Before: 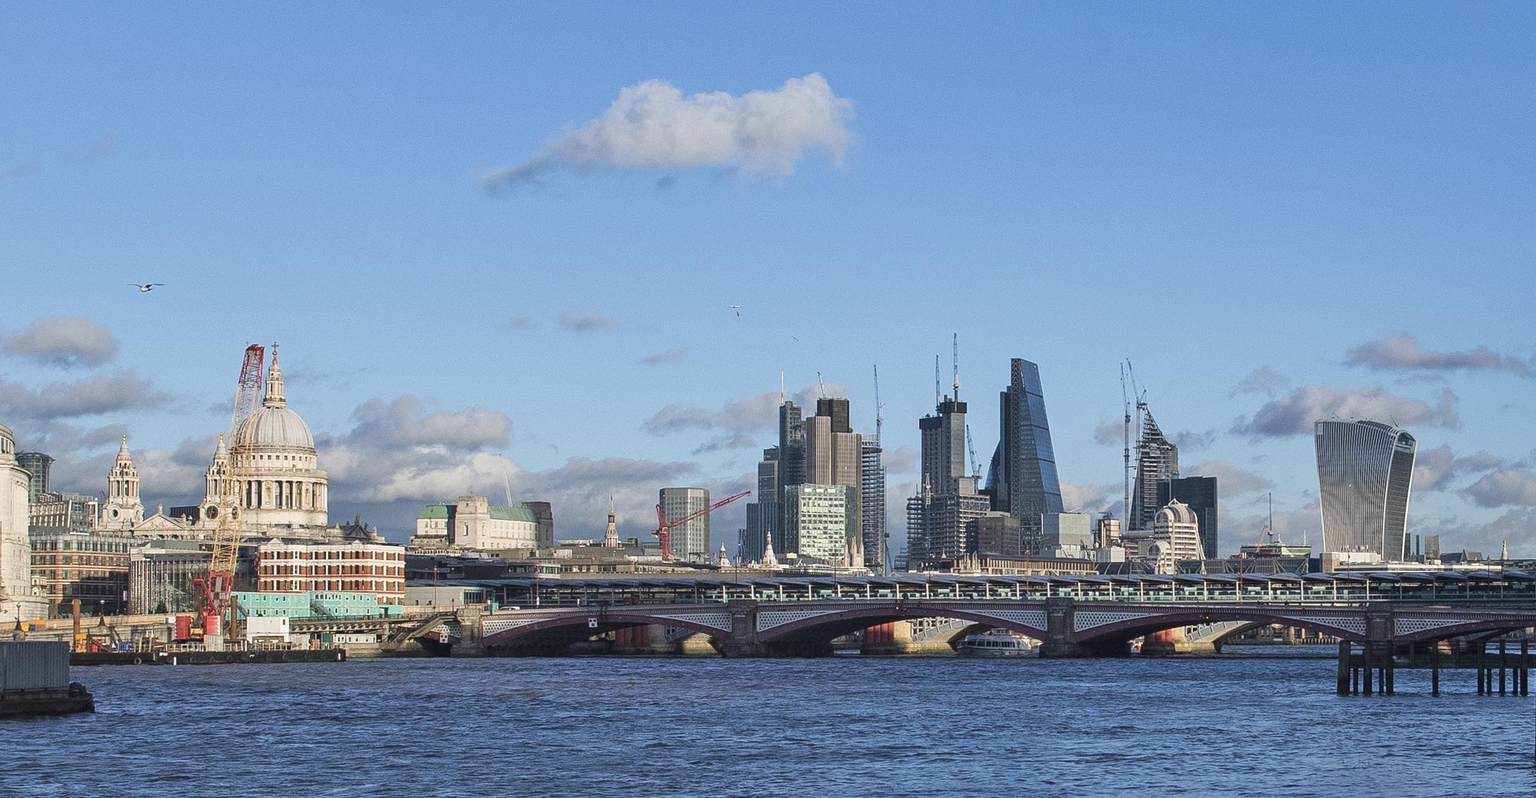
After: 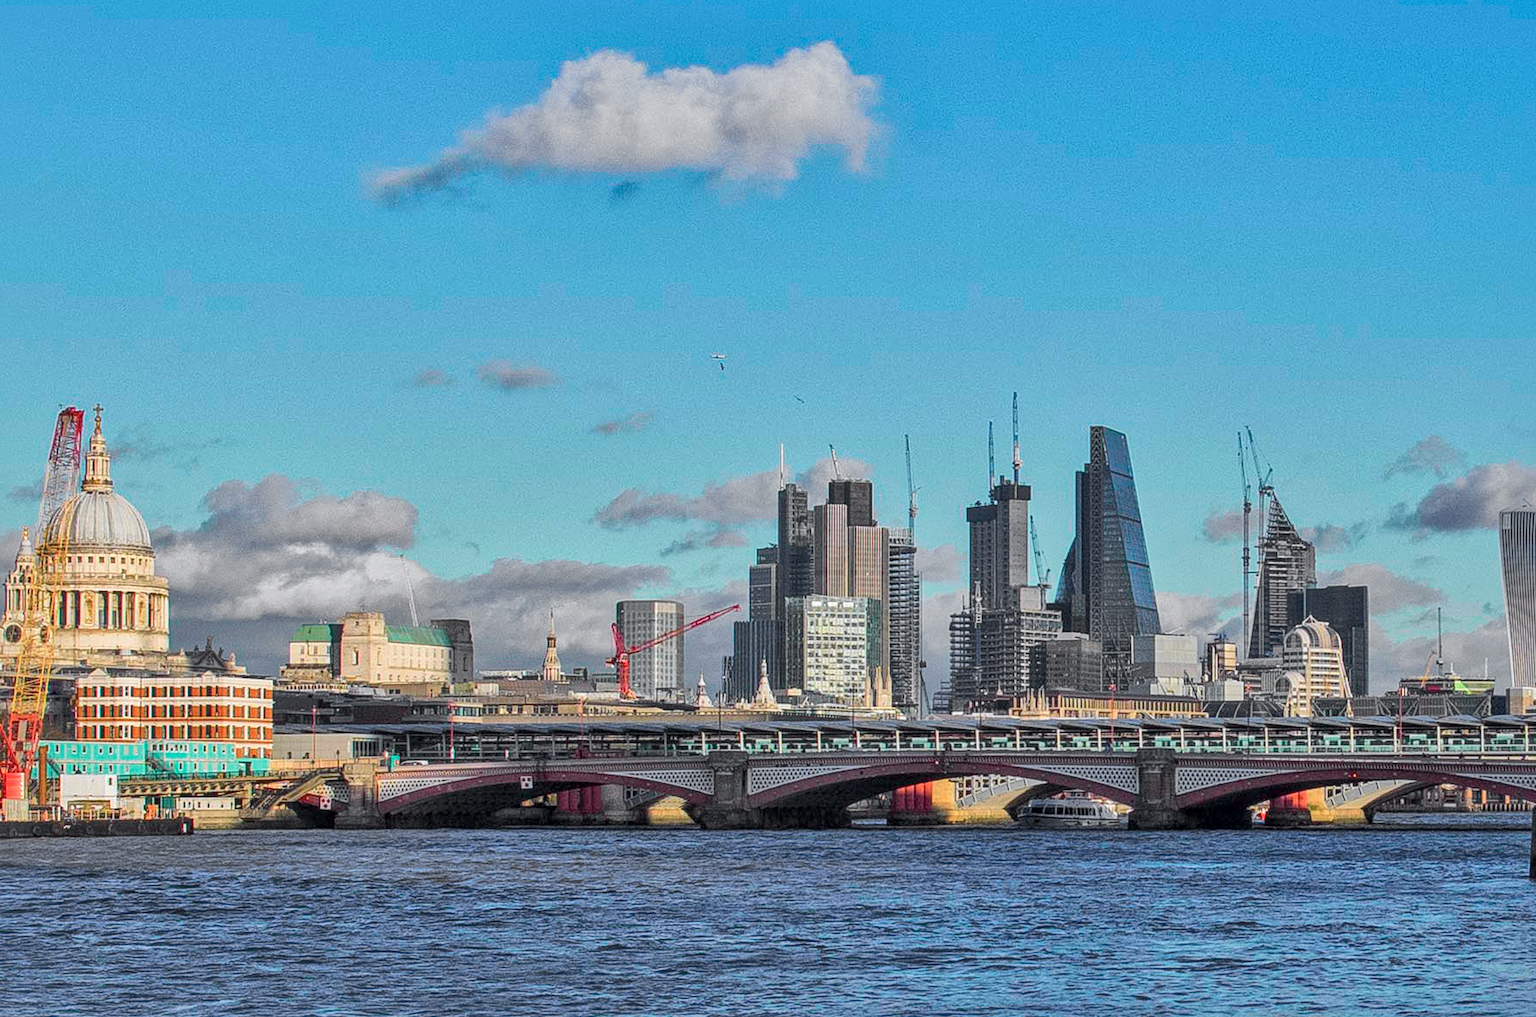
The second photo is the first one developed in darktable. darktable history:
crop and rotate: left 13.199%, top 5.317%, right 12.593%
tone curve: curves: ch0 [(0, 0) (0.071, 0.047) (0.266, 0.26) (0.491, 0.552) (0.753, 0.818) (1, 0.983)]; ch1 [(0, 0) (0.346, 0.307) (0.408, 0.369) (0.463, 0.443) (0.482, 0.493) (0.502, 0.5) (0.517, 0.518) (0.55, 0.573) (0.597, 0.641) (0.651, 0.709) (1, 1)]; ch2 [(0, 0) (0.346, 0.34) (0.434, 0.46) (0.485, 0.494) (0.5, 0.494) (0.517, 0.506) (0.535, 0.545) (0.583, 0.634) (0.625, 0.686) (1, 1)], color space Lab, independent channels, preserve colors none
local contrast: on, module defaults
shadows and highlights: shadows 60.91, highlights -59.98
